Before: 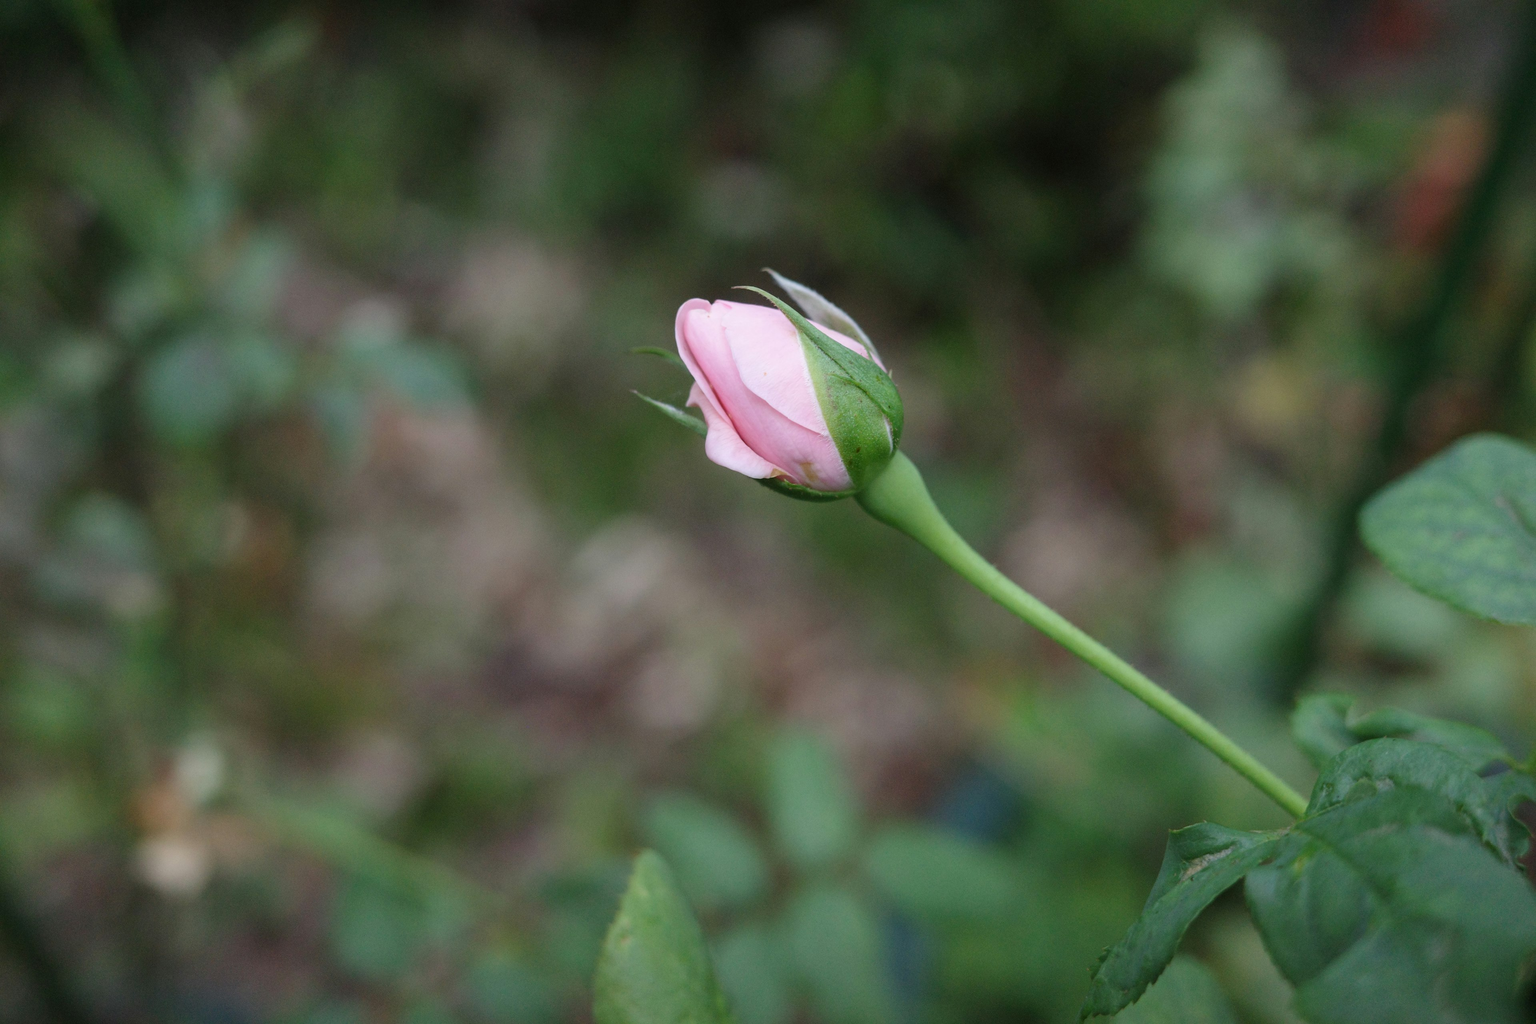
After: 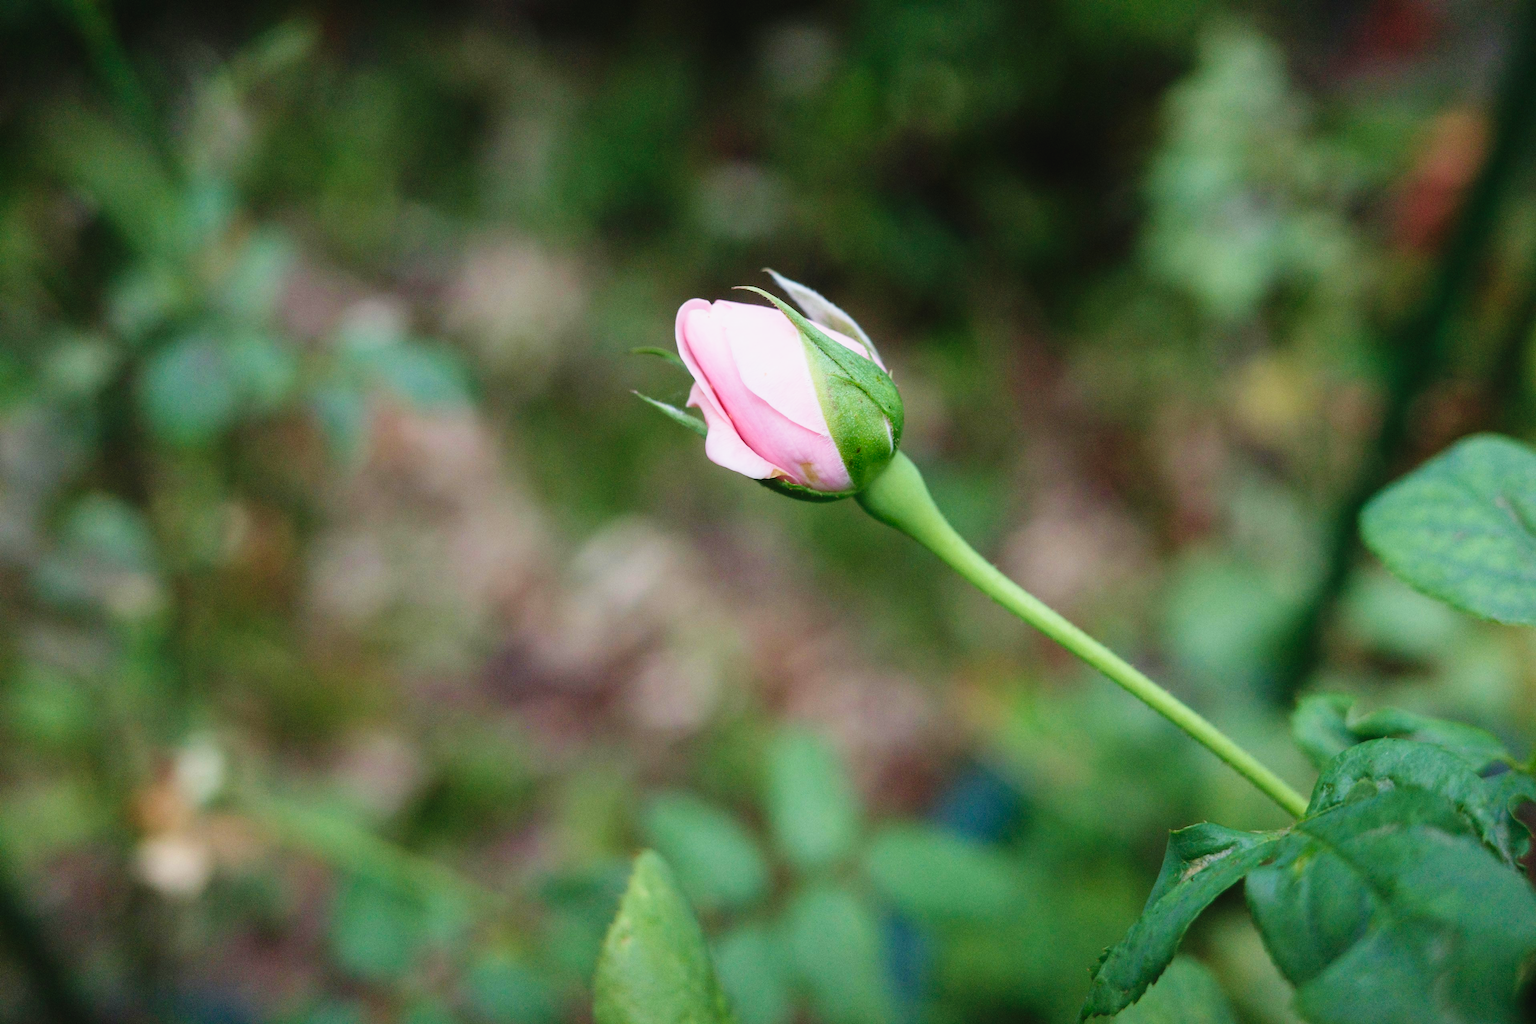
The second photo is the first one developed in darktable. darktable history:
velvia: on, module defaults
tone curve: curves: ch0 [(0.003, 0.032) (0.037, 0.037) (0.142, 0.117) (0.279, 0.311) (0.405, 0.49) (0.526, 0.651) (0.722, 0.857) (0.875, 0.946) (1, 0.98)]; ch1 [(0, 0) (0.305, 0.325) (0.453, 0.437) (0.482, 0.473) (0.501, 0.498) (0.515, 0.523) (0.559, 0.591) (0.6, 0.659) (0.656, 0.71) (1, 1)]; ch2 [(0, 0) (0.323, 0.277) (0.424, 0.396) (0.479, 0.484) (0.499, 0.502) (0.515, 0.537) (0.564, 0.595) (0.644, 0.703) (0.742, 0.803) (1, 1)], preserve colors none
